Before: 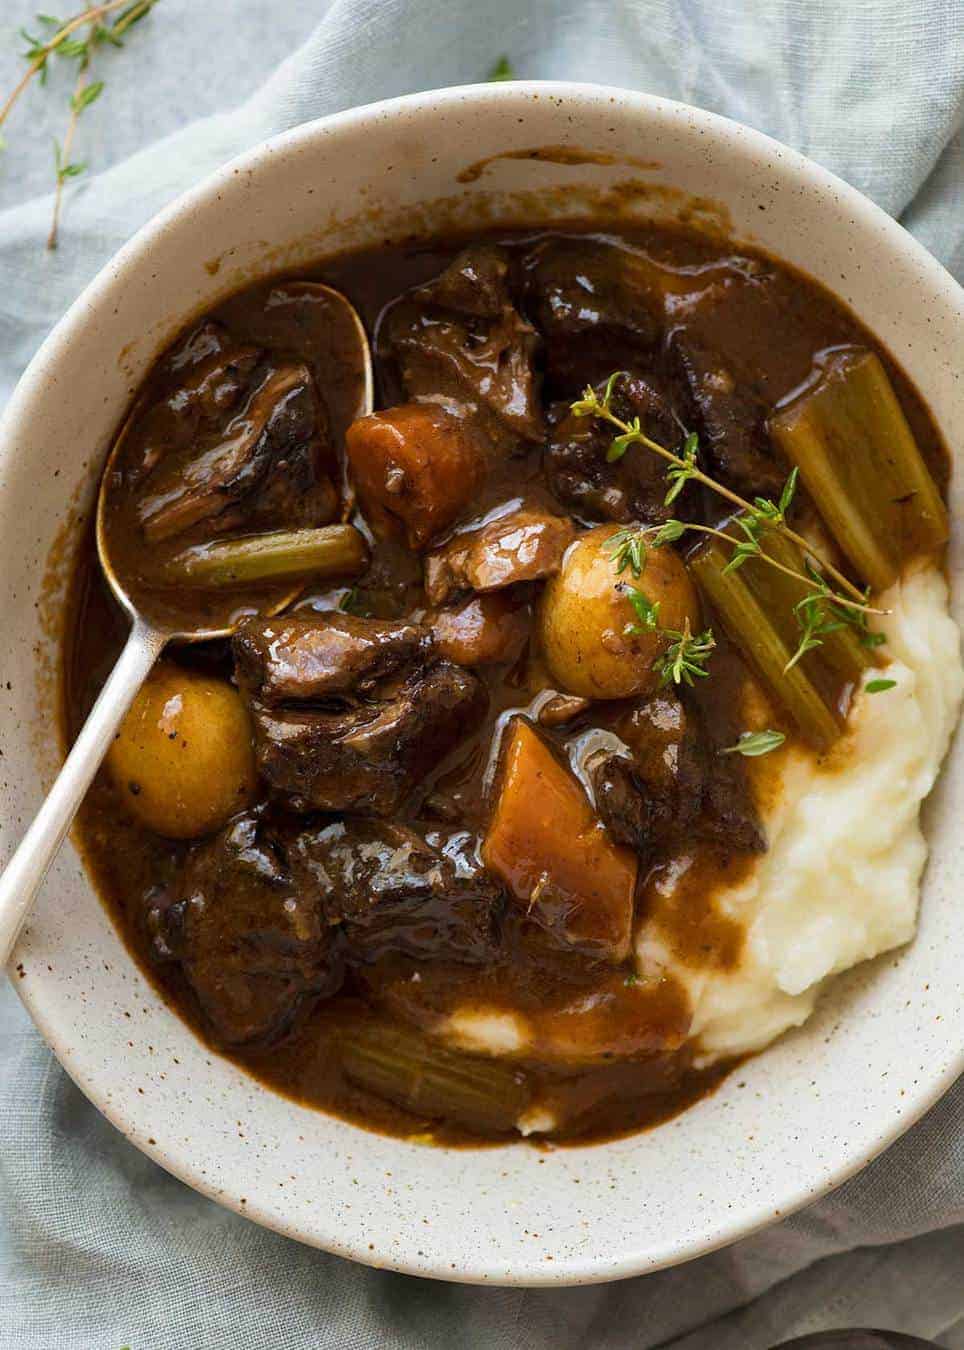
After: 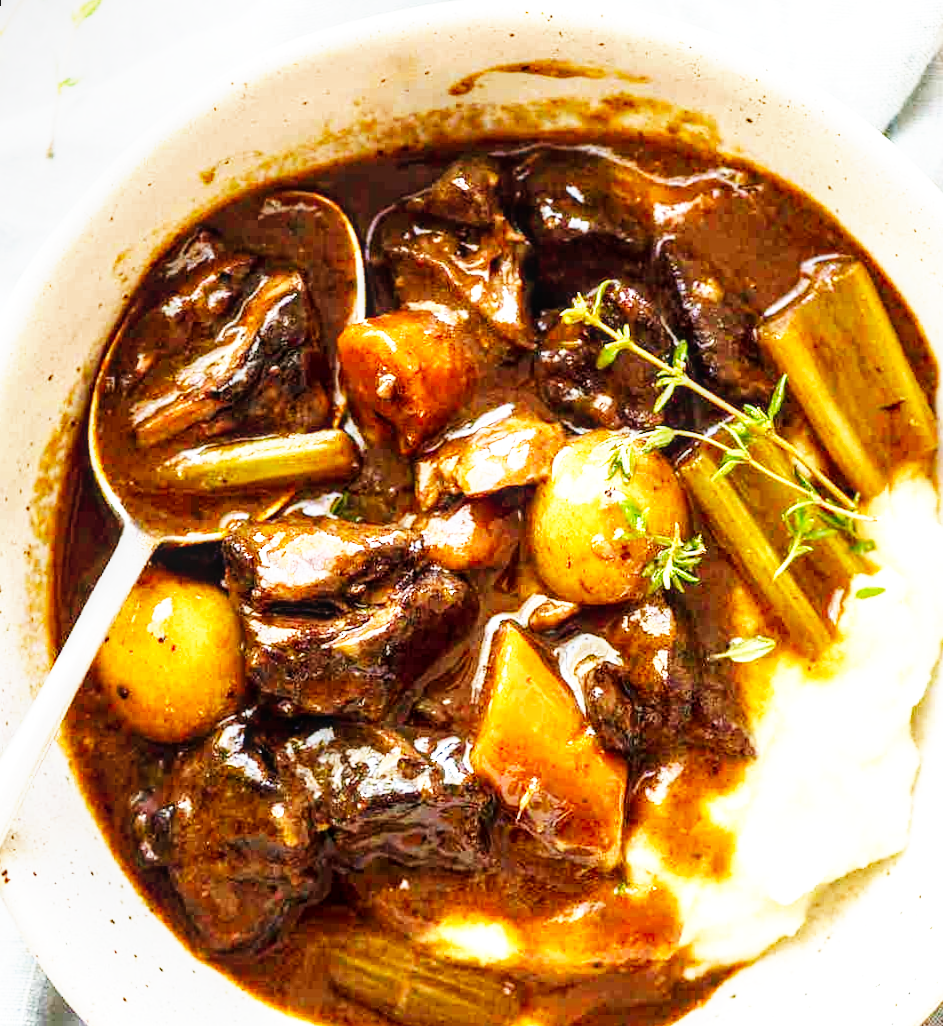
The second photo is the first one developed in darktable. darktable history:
crop: top 5.667%, bottom 17.637%
rotate and perspective: rotation 0.226°, lens shift (vertical) -0.042, crop left 0.023, crop right 0.982, crop top 0.006, crop bottom 0.994
exposure: black level correction 0.001, exposure 1.05 EV, compensate exposure bias true, compensate highlight preservation false
local contrast: on, module defaults
base curve: curves: ch0 [(0, 0) (0.007, 0.004) (0.027, 0.03) (0.046, 0.07) (0.207, 0.54) (0.442, 0.872) (0.673, 0.972) (1, 1)], preserve colors none
